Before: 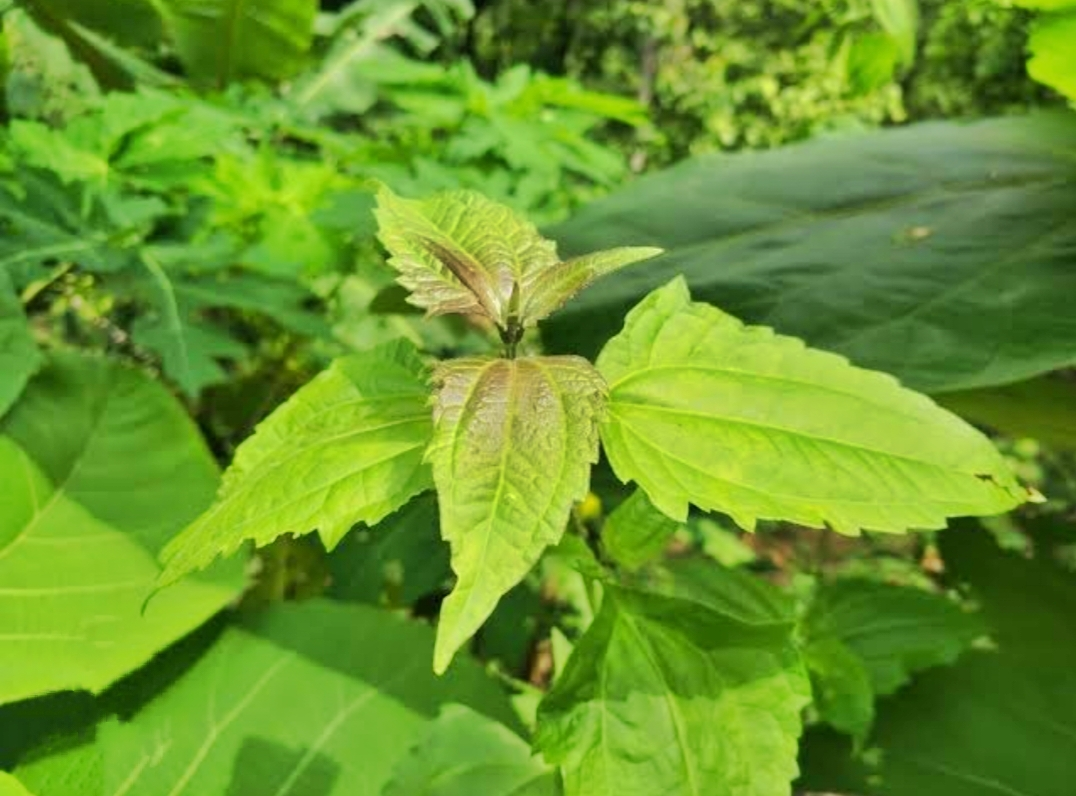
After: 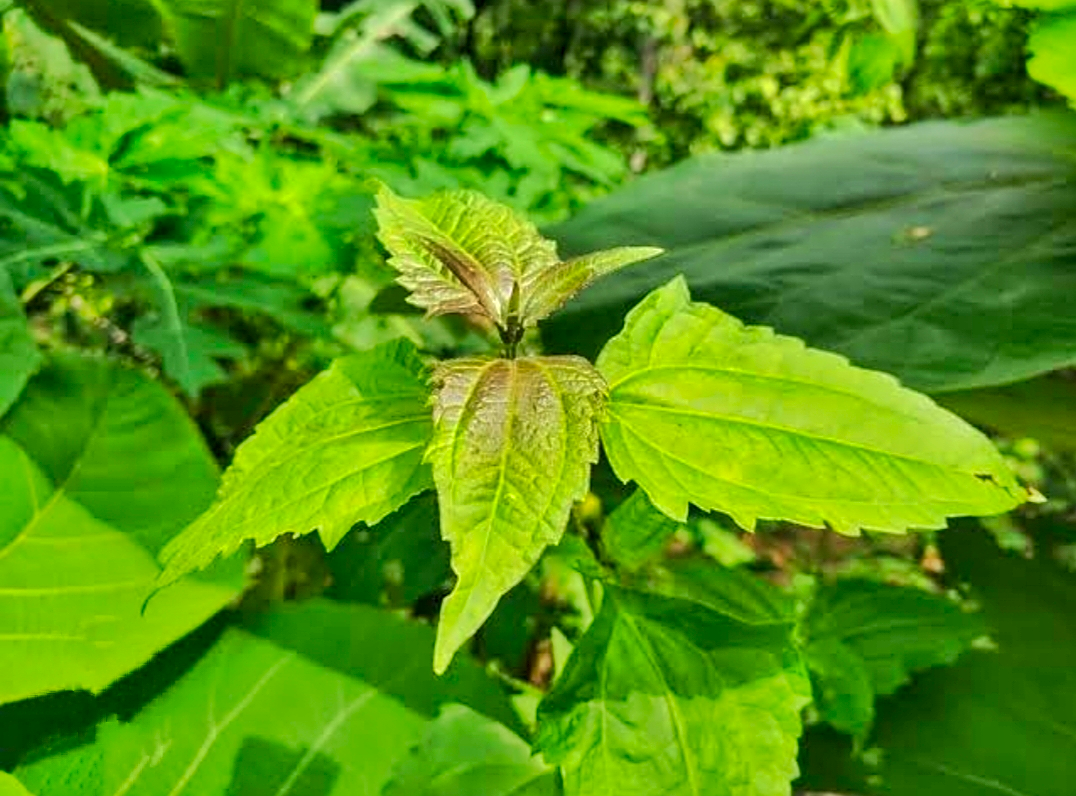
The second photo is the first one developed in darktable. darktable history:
sharpen: on, module defaults
shadows and highlights: shadows color adjustment 97.66%, soften with gaussian
local contrast: on, module defaults
